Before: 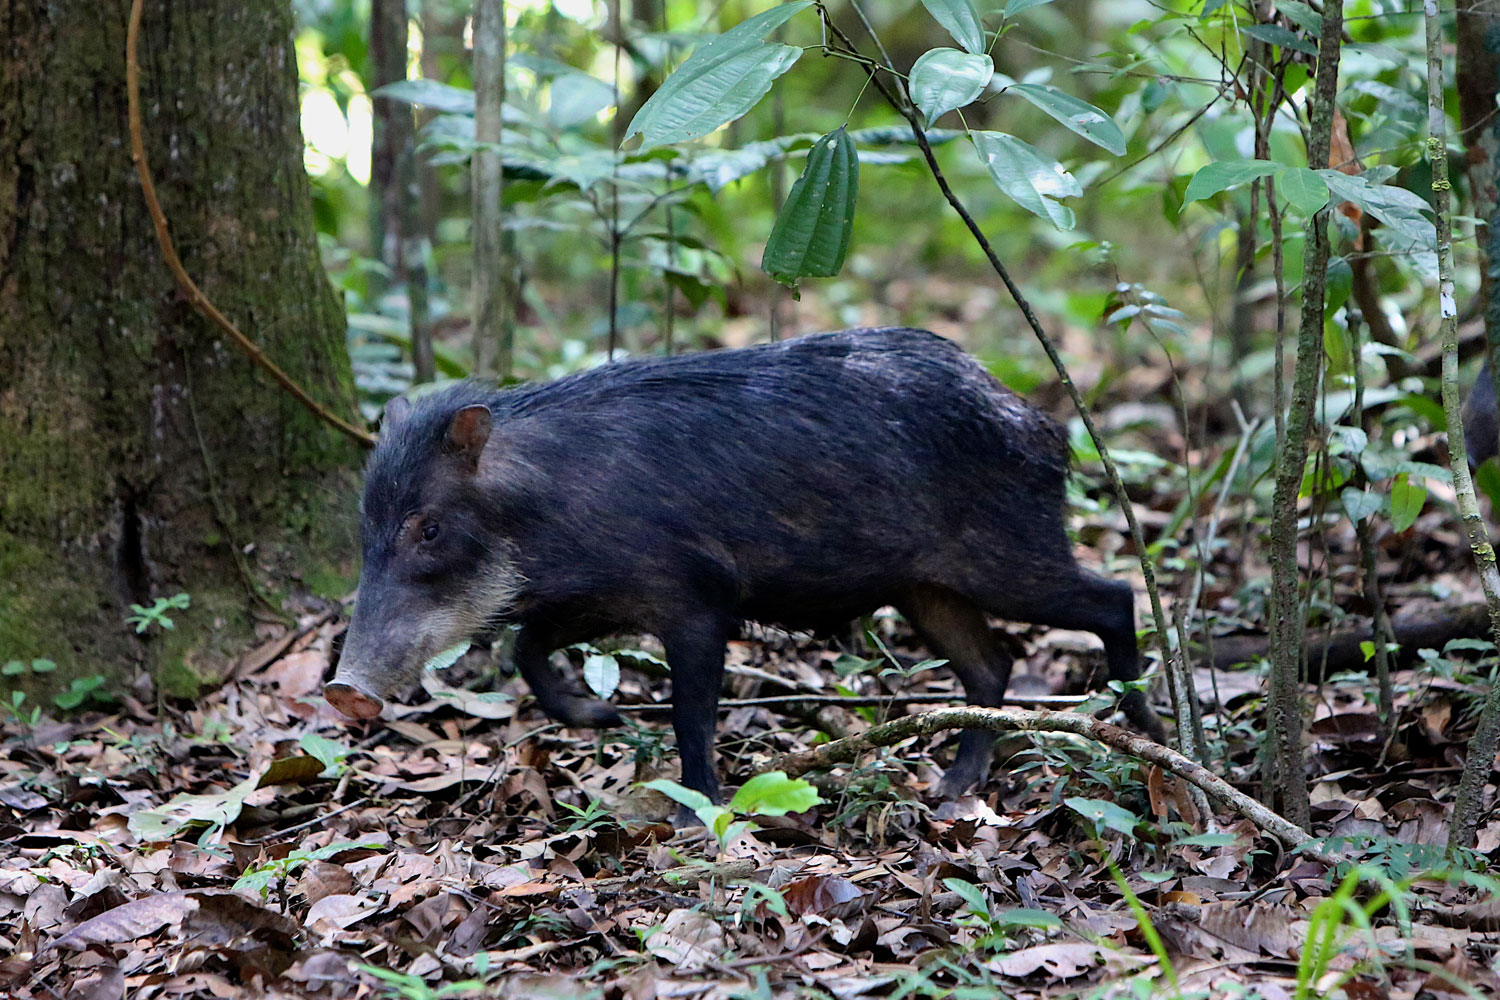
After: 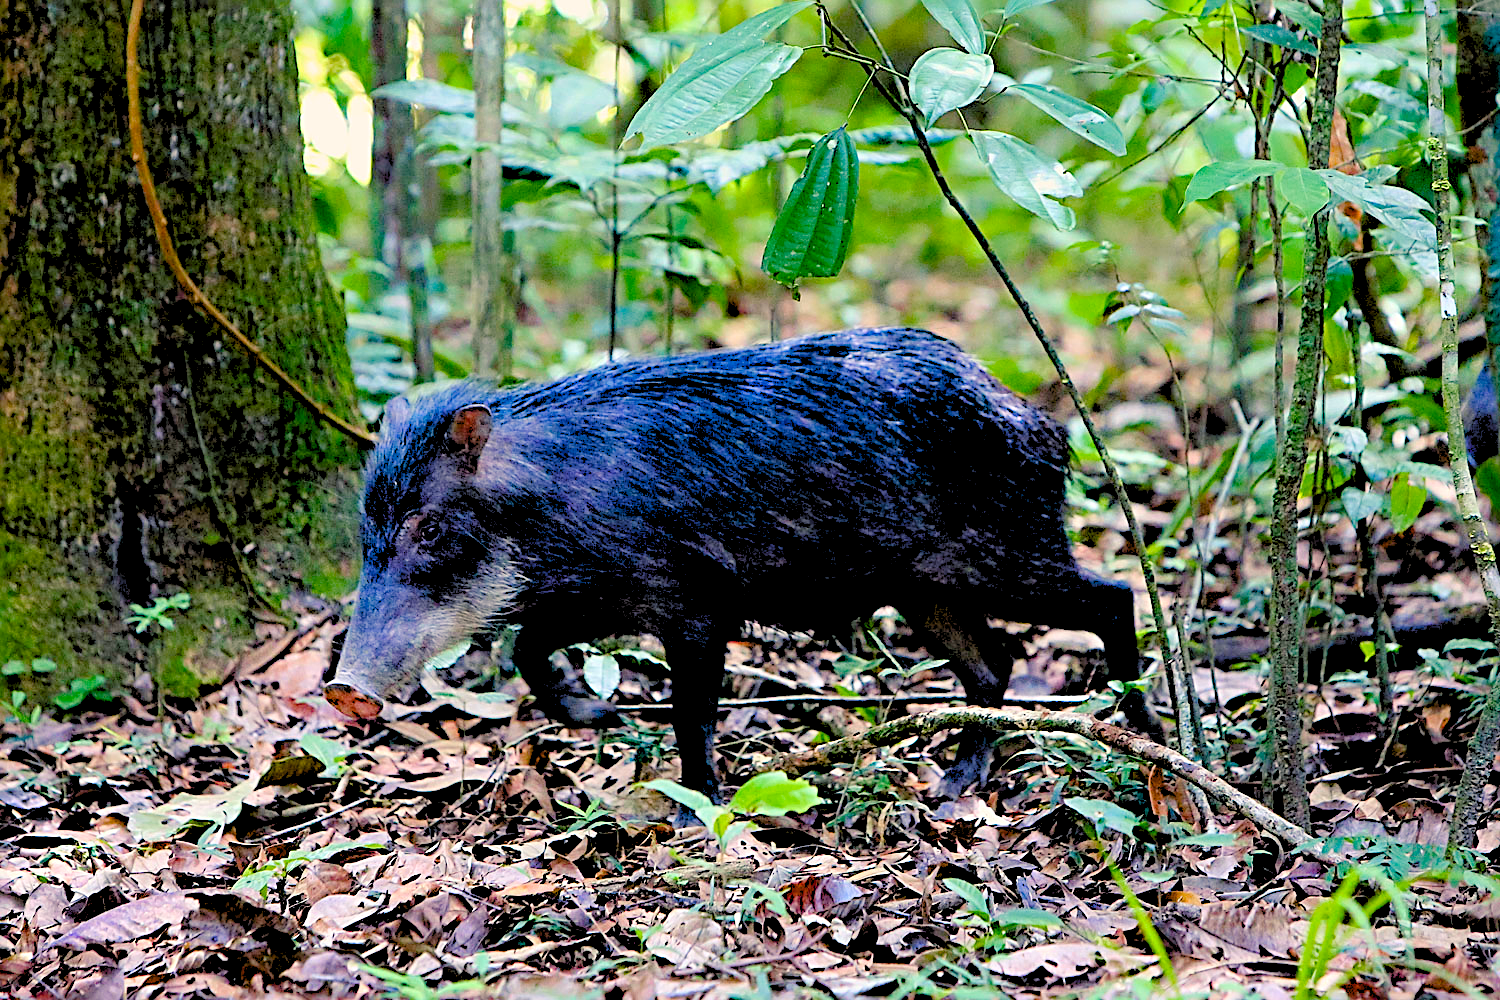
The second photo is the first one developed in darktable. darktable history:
color balance rgb: shadows lift › chroma 3%, shadows lift › hue 240.84°, highlights gain › chroma 3%, highlights gain › hue 73.2°, global offset › luminance -0.5%, perceptual saturation grading › global saturation 20%, perceptual saturation grading › highlights -25%, perceptual saturation grading › shadows 50%, global vibrance 25.26%
levels: levels [0.093, 0.434, 0.988]
sharpen: radius 2.676, amount 0.669
